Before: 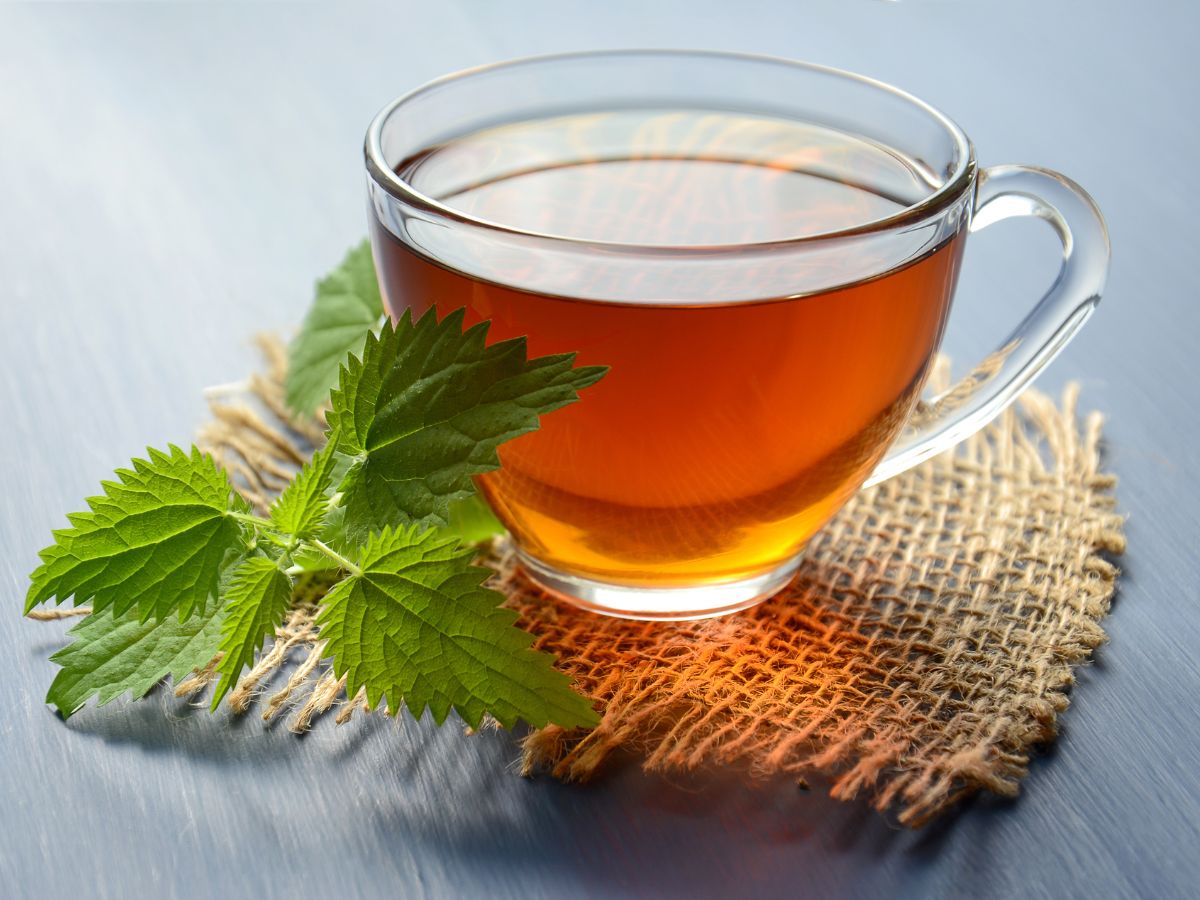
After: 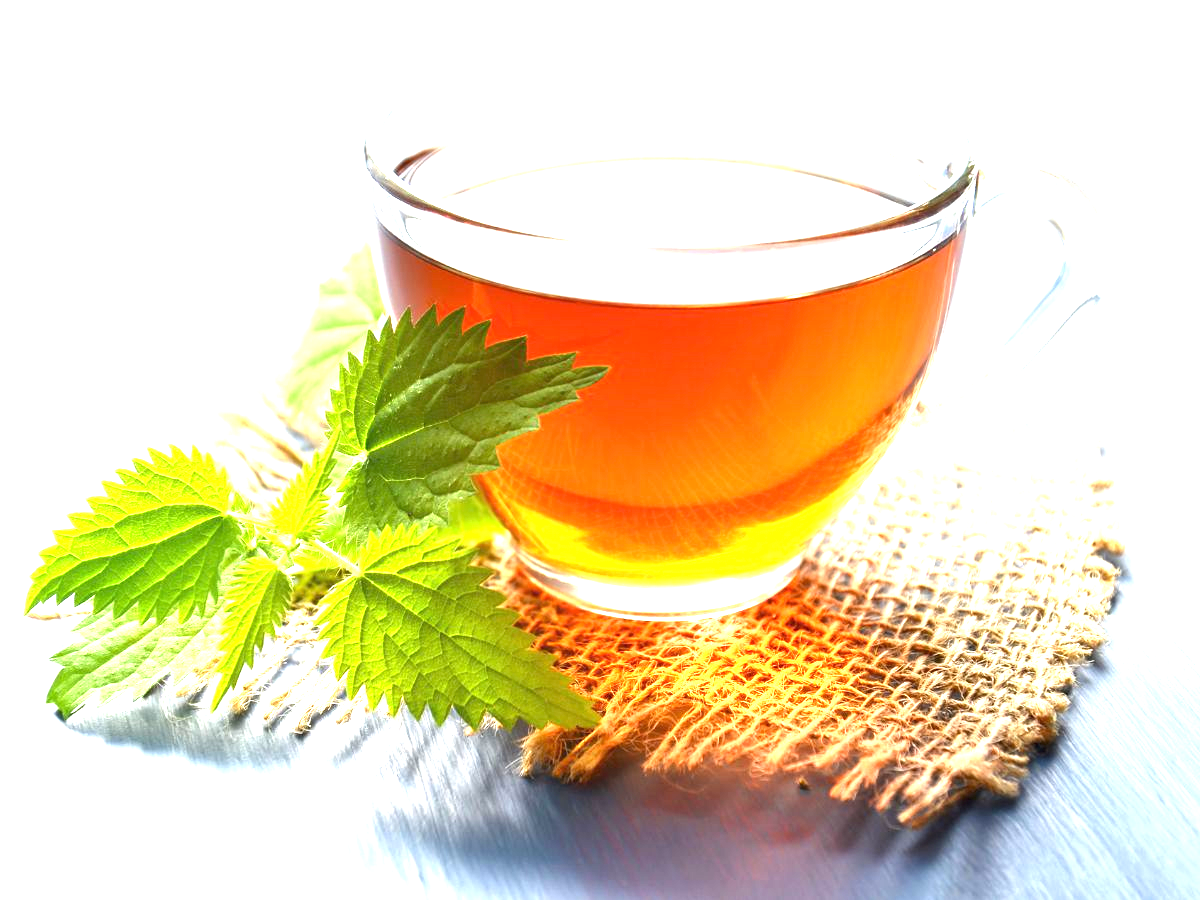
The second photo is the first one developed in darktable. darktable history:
exposure: black level correction 0, exposure 2.096 EV, compensate highlight preservation false
